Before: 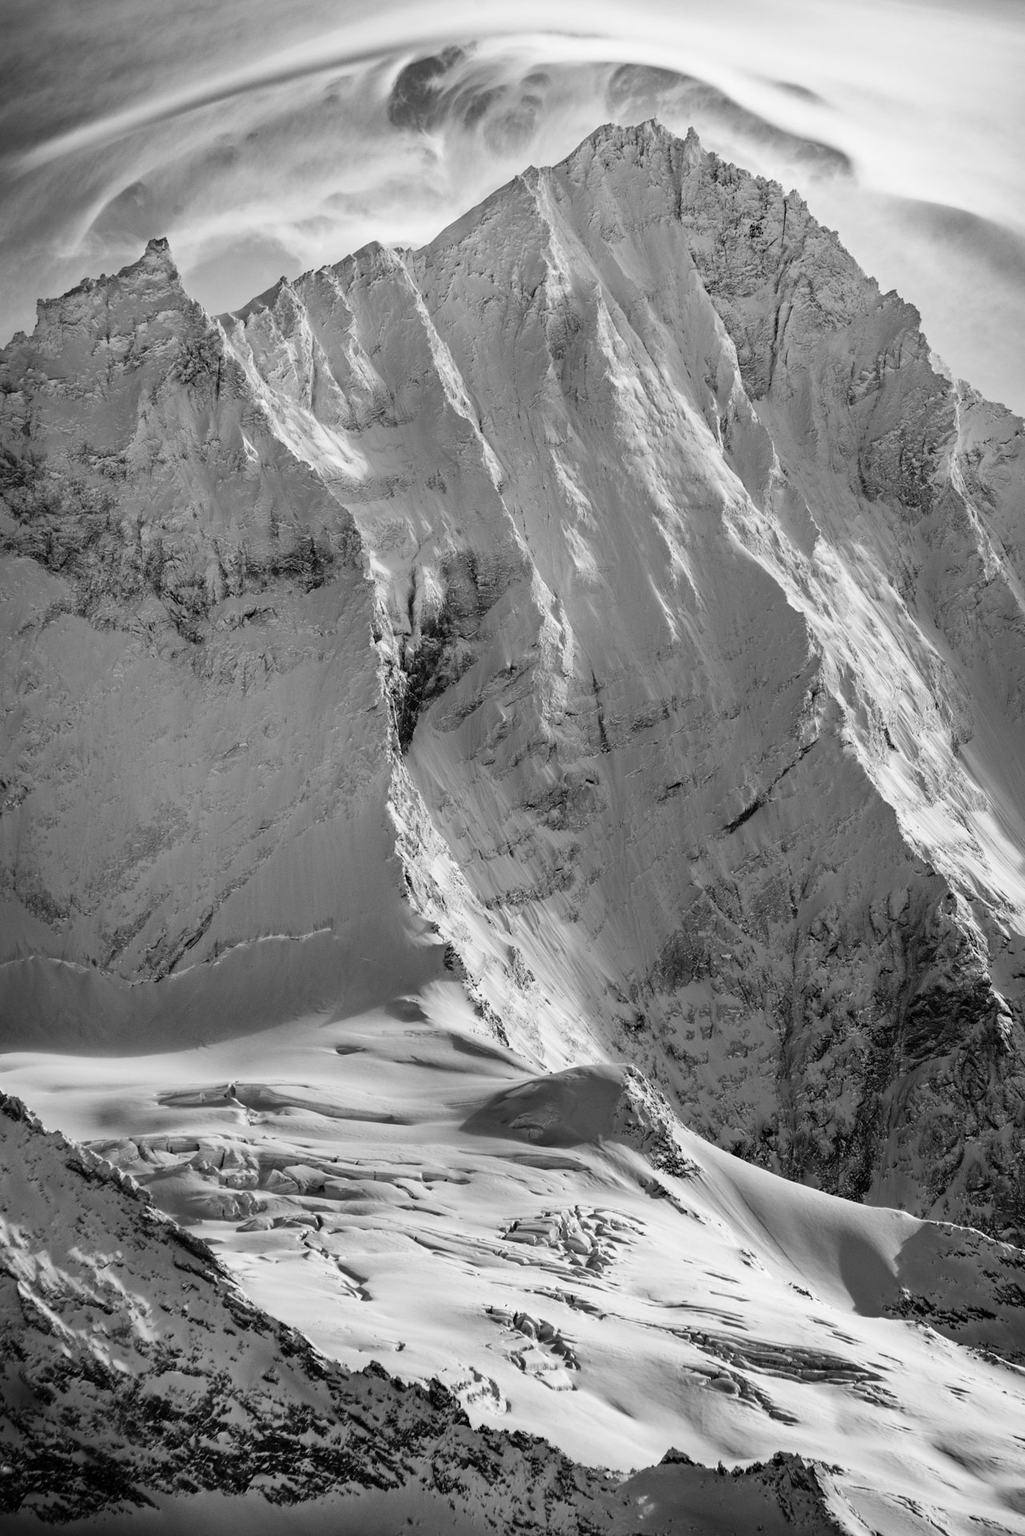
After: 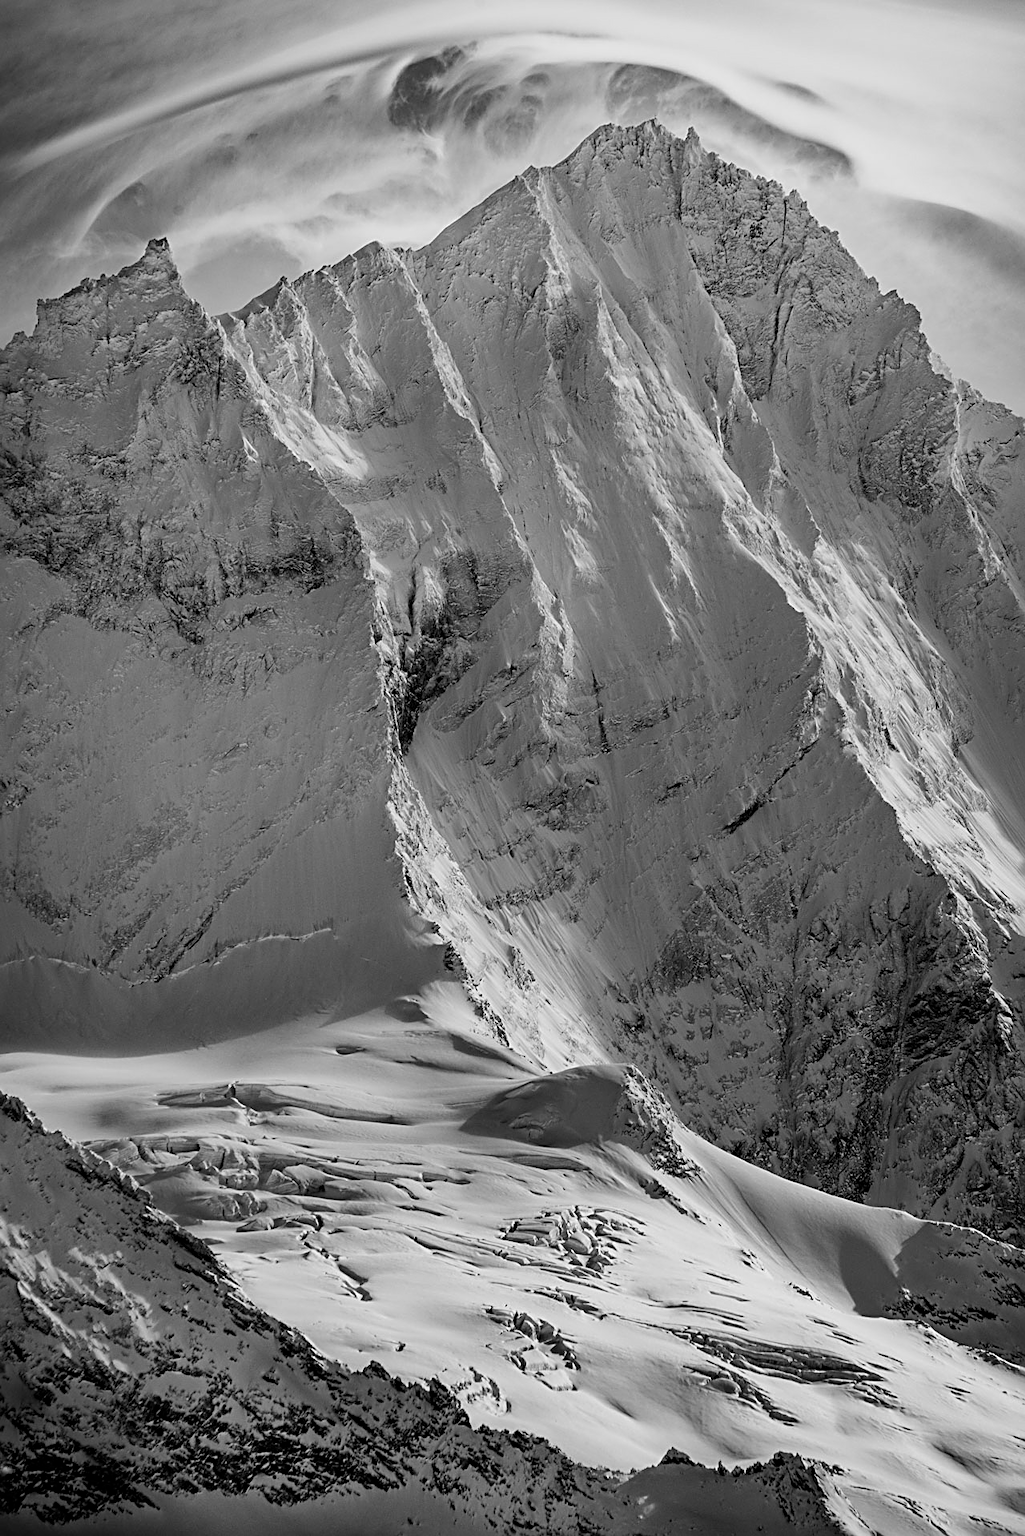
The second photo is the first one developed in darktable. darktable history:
sharpen: radius 2.534, amount 0.619
tone equalizer: -8 EV 0.238 EV, -7 EV 0.443 EV, -6 EV 0.435 EV, -5 EV 0.219 EV, -3 EV -0.273 EV, -2 EV -0.387 EV, -1 EV -0.41 EV, +0 EV -0.265 EV
